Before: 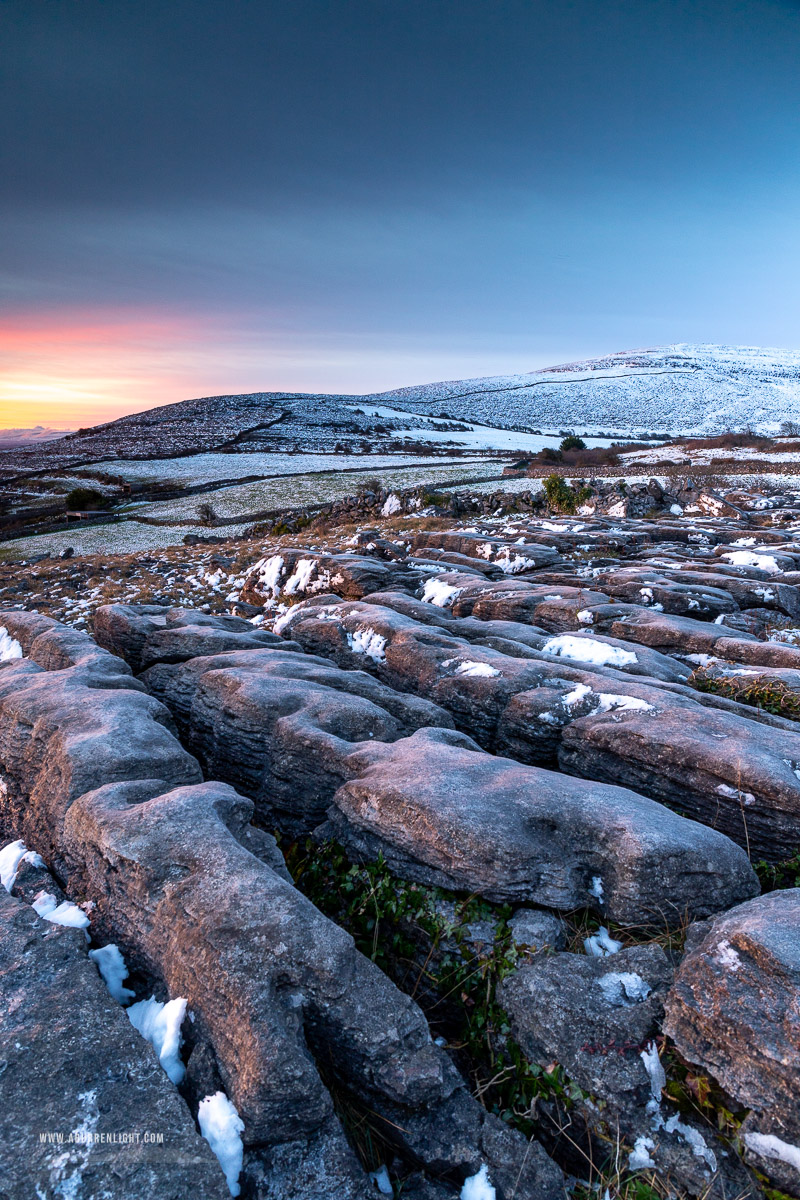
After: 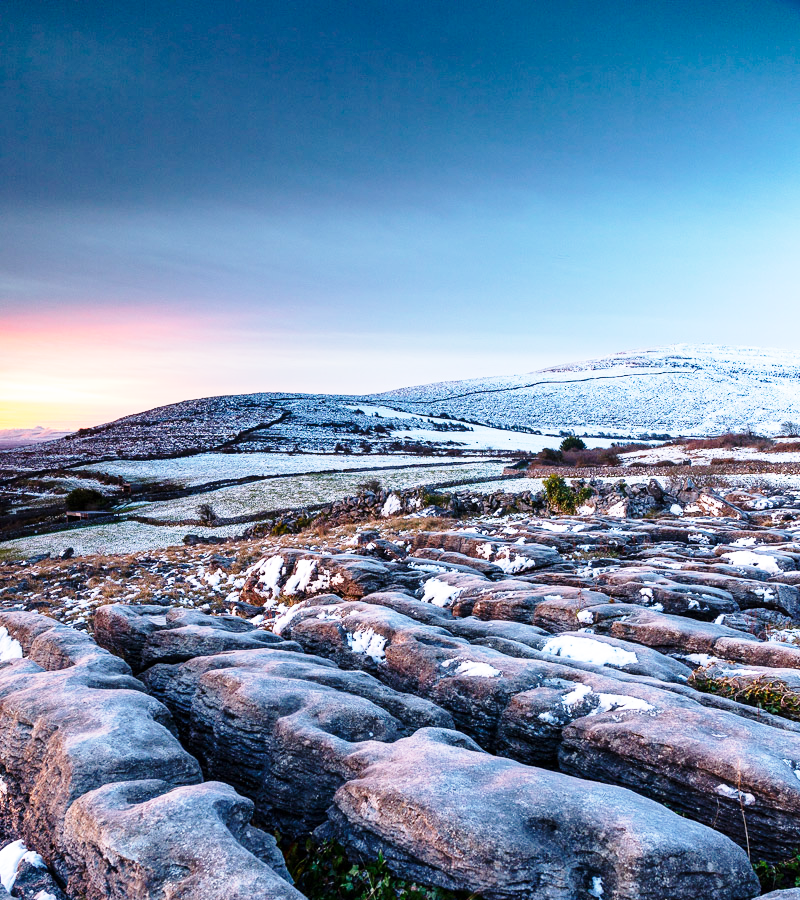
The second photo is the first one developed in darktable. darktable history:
base curve: curves: ch0 [(0, 0) (0.028, 0.03) (0.121, 0.232) (0.46, 0.748) (0.859, 0.968) (1, 1)], preserve colors none
crop: bottom 24.984%
